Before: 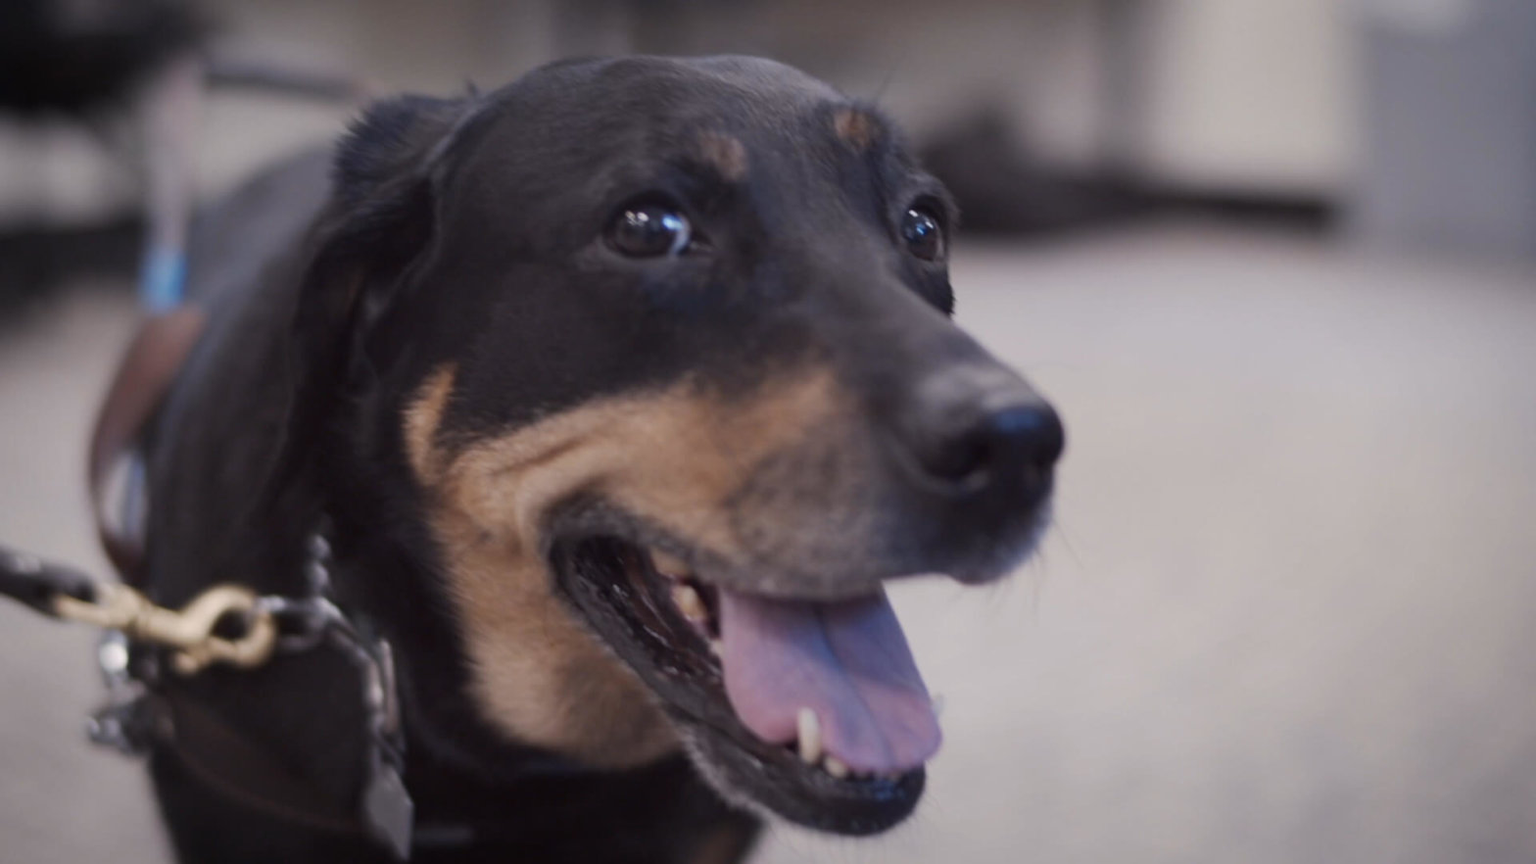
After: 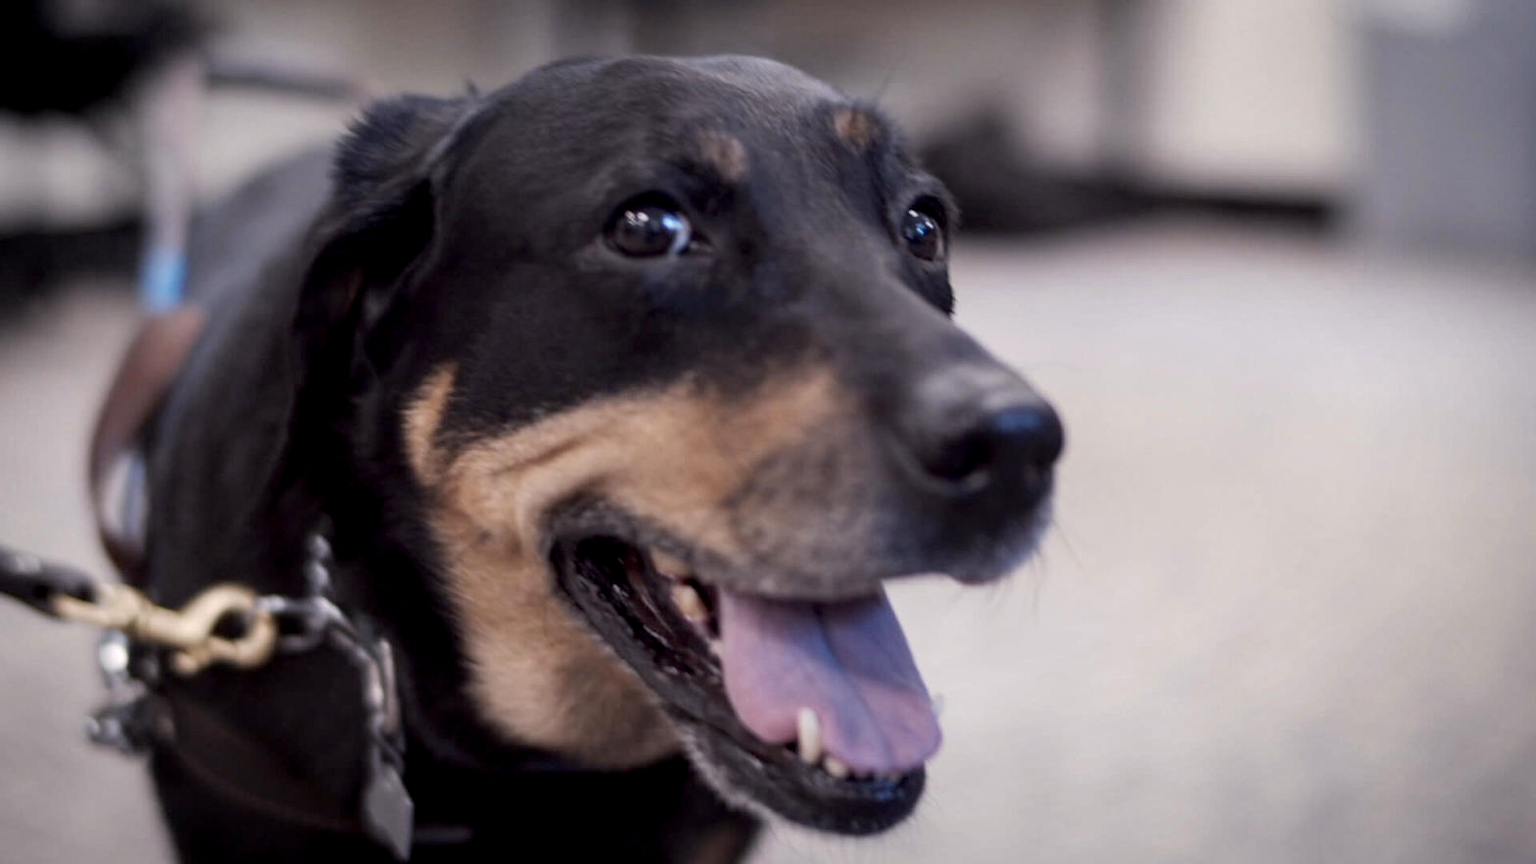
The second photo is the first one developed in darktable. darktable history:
exposure: black level correction 0.007, compensate exposure bias true, compensate highlight preservation false
tone equalizer: -8 EV -0.408 EV, -7 EV -0.366 EV, -6 EV -0.356 EV, -5 EV -0.249 EV, -3 EV 0.194 EV, -2 EV 0.314 EV, -1 EV 0.373 EV, +0 EV 0.397 EV
local contrast: on, module defaults
shadows and highlights: radius 336.49, shadows 28.82, soften with gaussian
